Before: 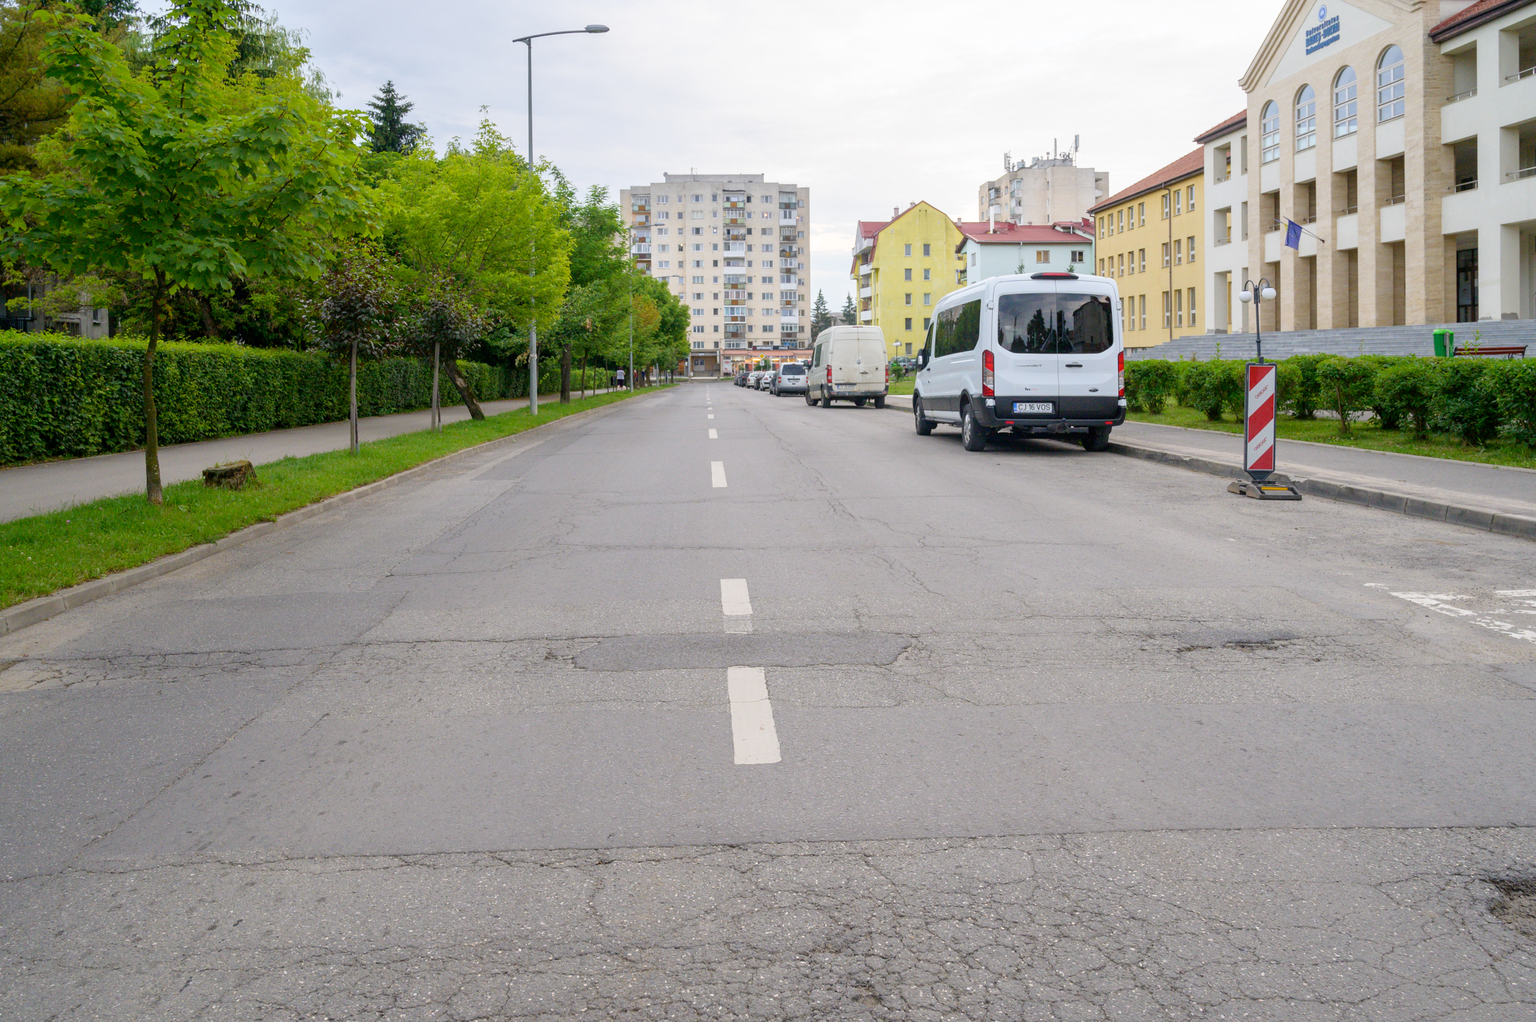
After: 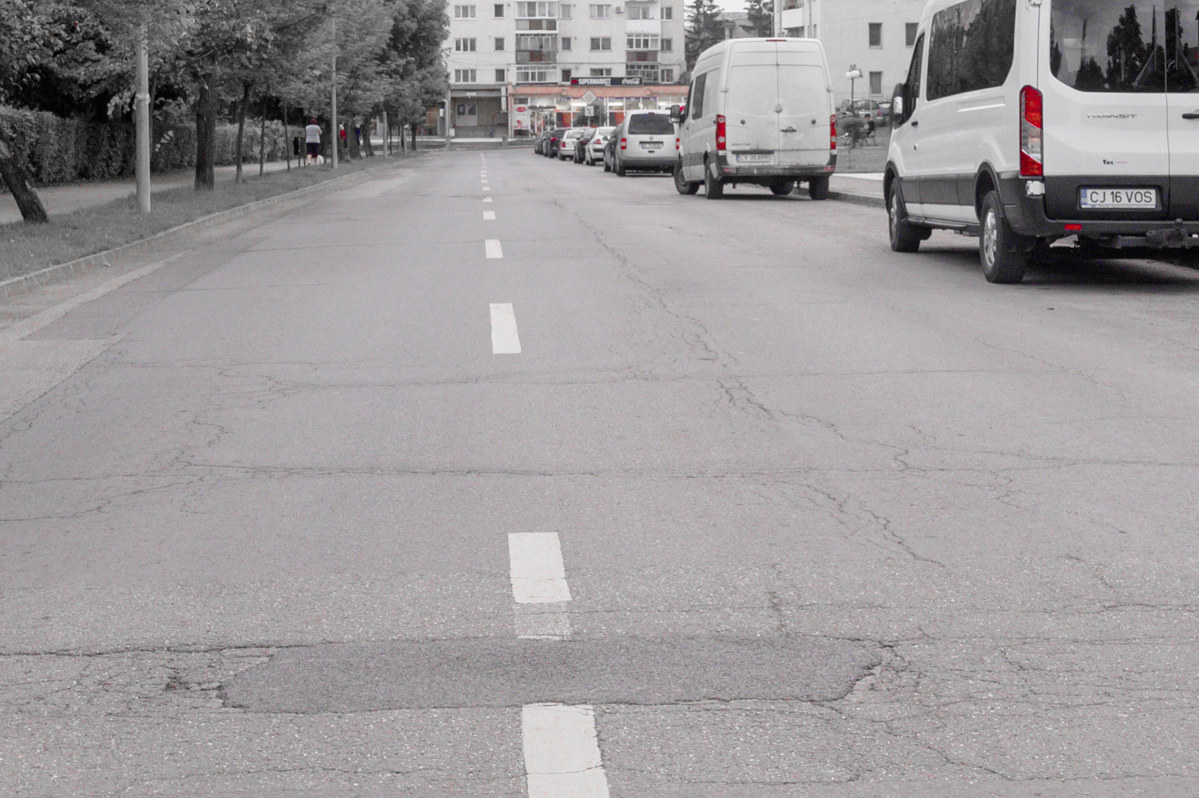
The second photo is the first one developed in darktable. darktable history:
crop: left 30%, top 30%, right 30%, bottom 30%
color zones: curves: ch0 [(0, 0.278) (0.143, 0.5) (0.286, 0.5) (0.429, 0.5) (0.571, 0.5) (0.714, 0.5) (0.857, 0.5) (1, 0.5)]; ch1 [(0, 1) (0.143, 0.165) (0.286, 0) (0.429, 0) (0.571, 0) (0.714, 0) (0.857, 0.5) (1, 0.5)]; ch2 [(0, 0.508) (0.143, 0.5) (0.286, 0.5) (0.429, 0.5) (0.571, 0.5) (0.714, 0.5) (0.857, 0.5) (1, 0.5)]
